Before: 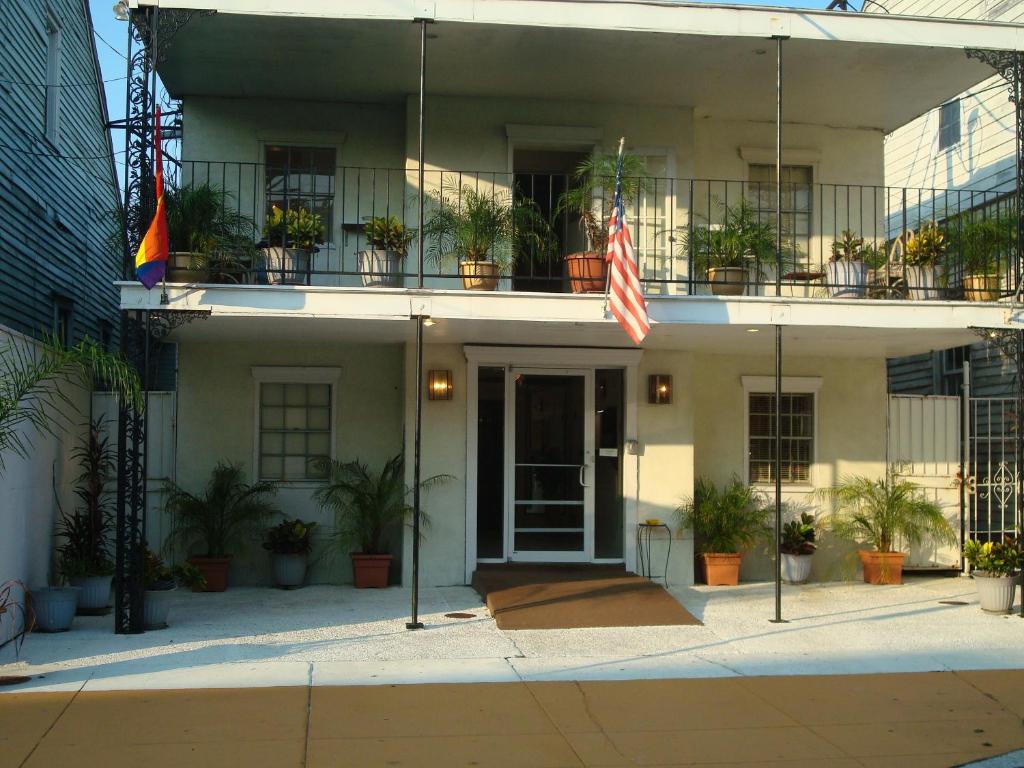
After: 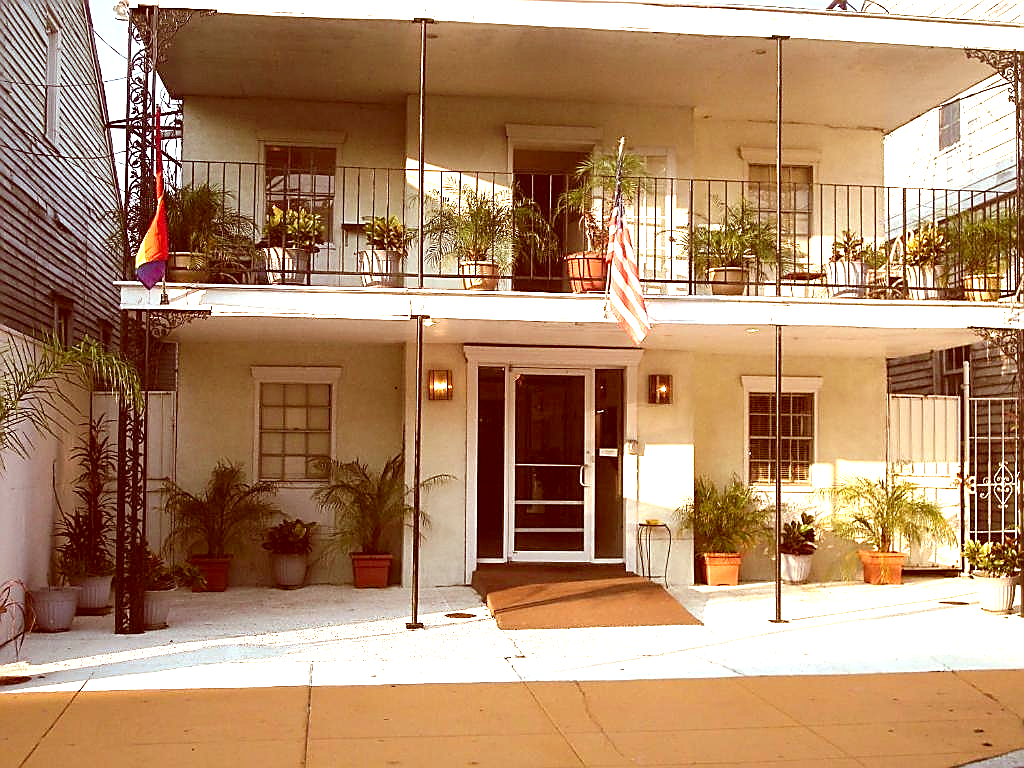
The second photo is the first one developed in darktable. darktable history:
sharpen: radius 1.4, amount 1.25, threshold 0.7
exposure: black level correction 0, exposure 1.45 EV, compensate exposure bias true, compensate highlight preservation false
color correction: highlights a* 9.03, highlights b* 8.71, shadows a* 40, shadows b* 40, saturation 0.8
